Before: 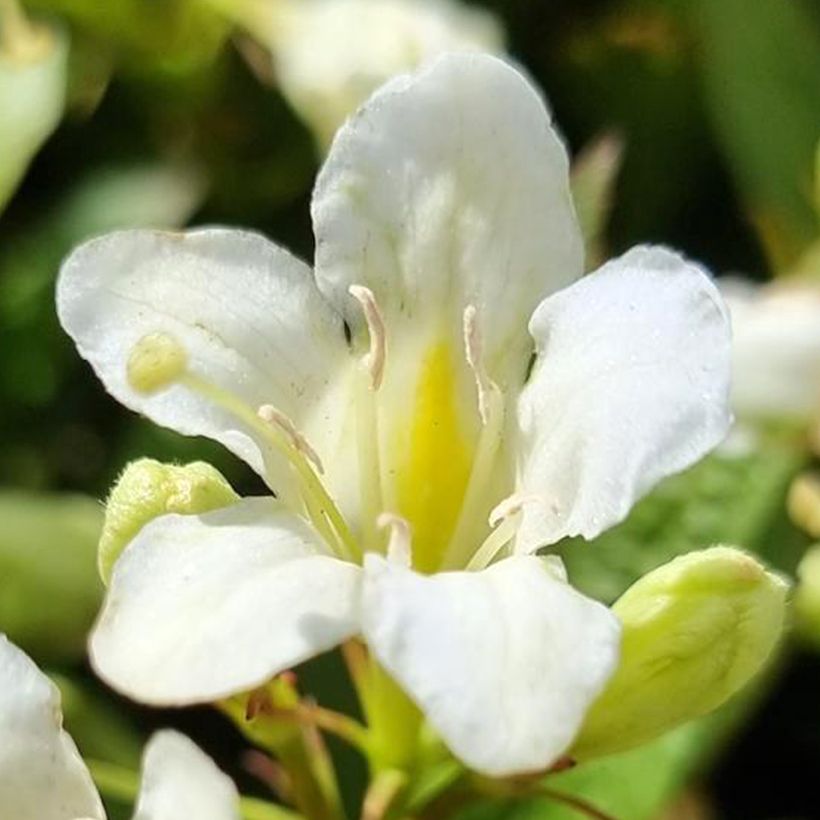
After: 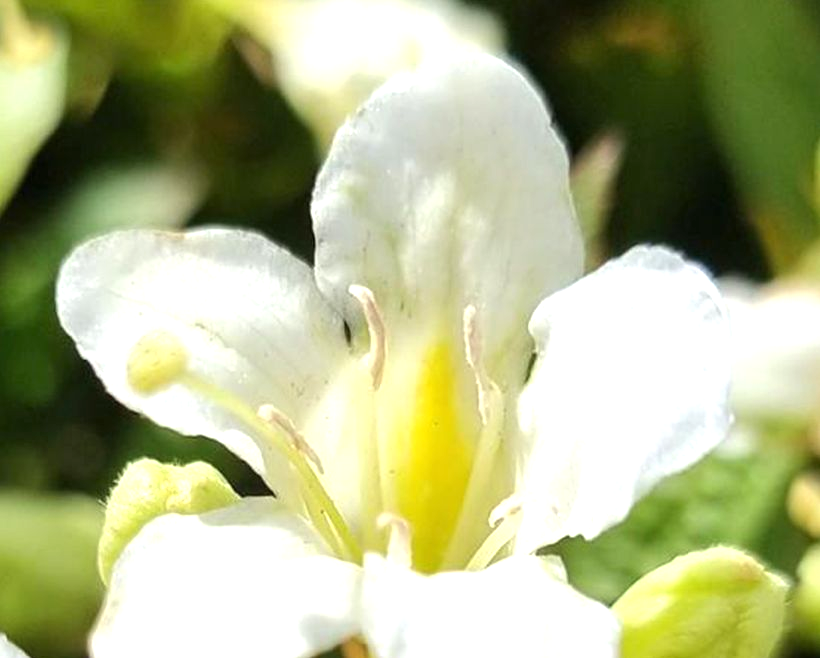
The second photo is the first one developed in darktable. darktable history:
crop: bottom 19.675%
exposure: black level correction 0, exposure 0.499 EV, compensate highlight preservation false
